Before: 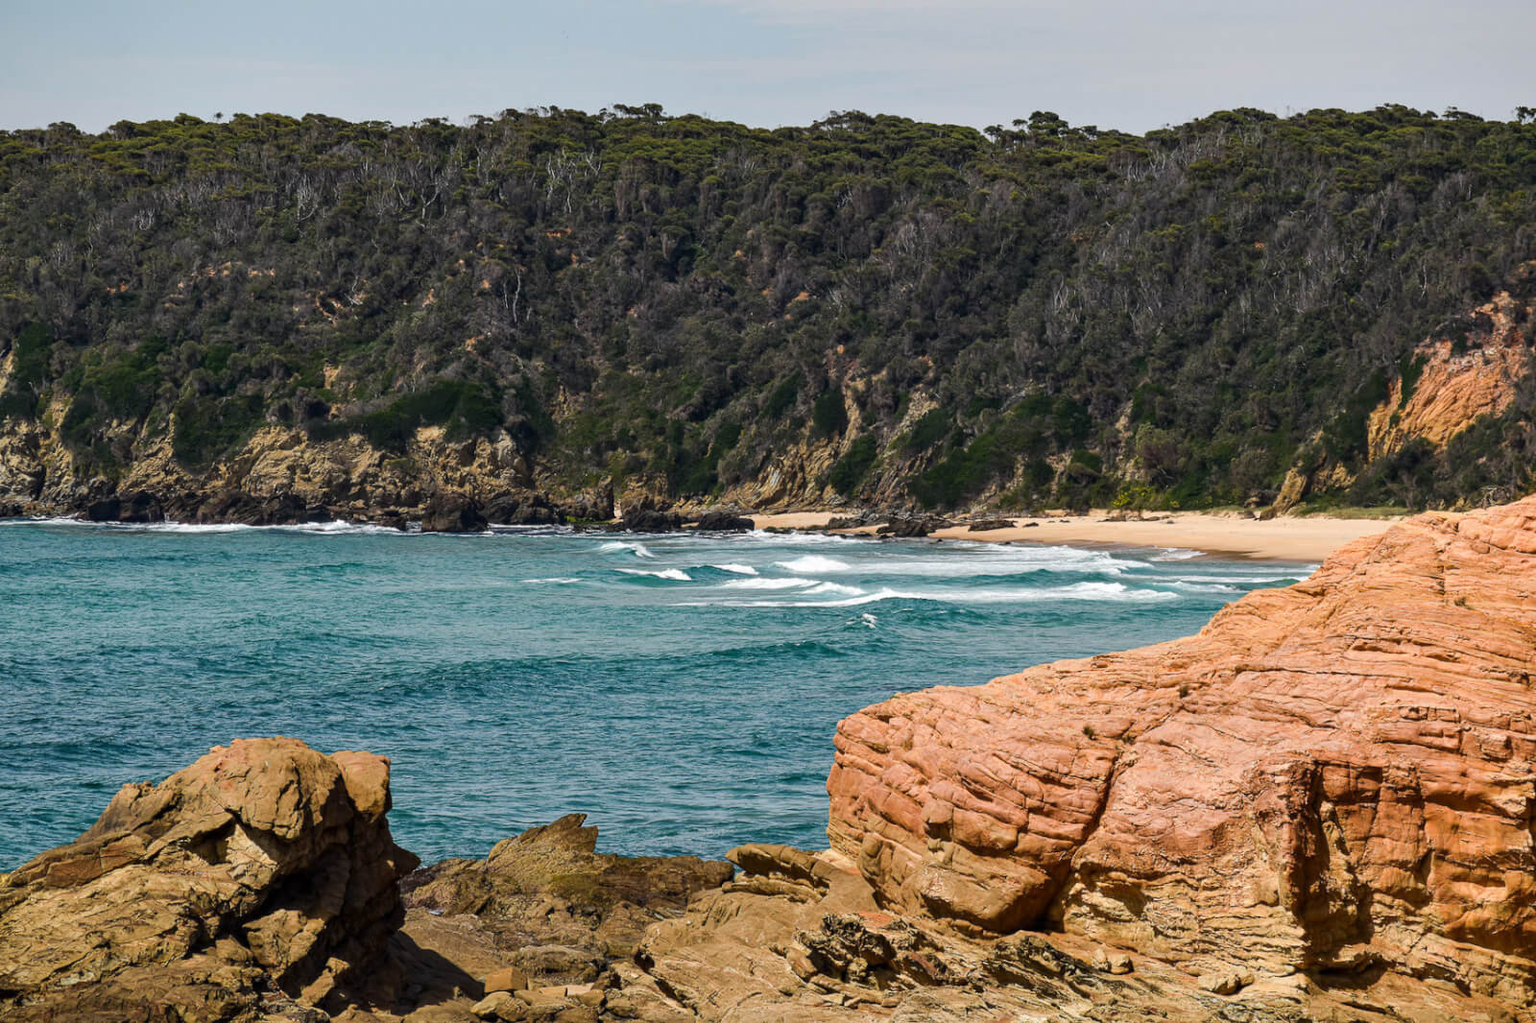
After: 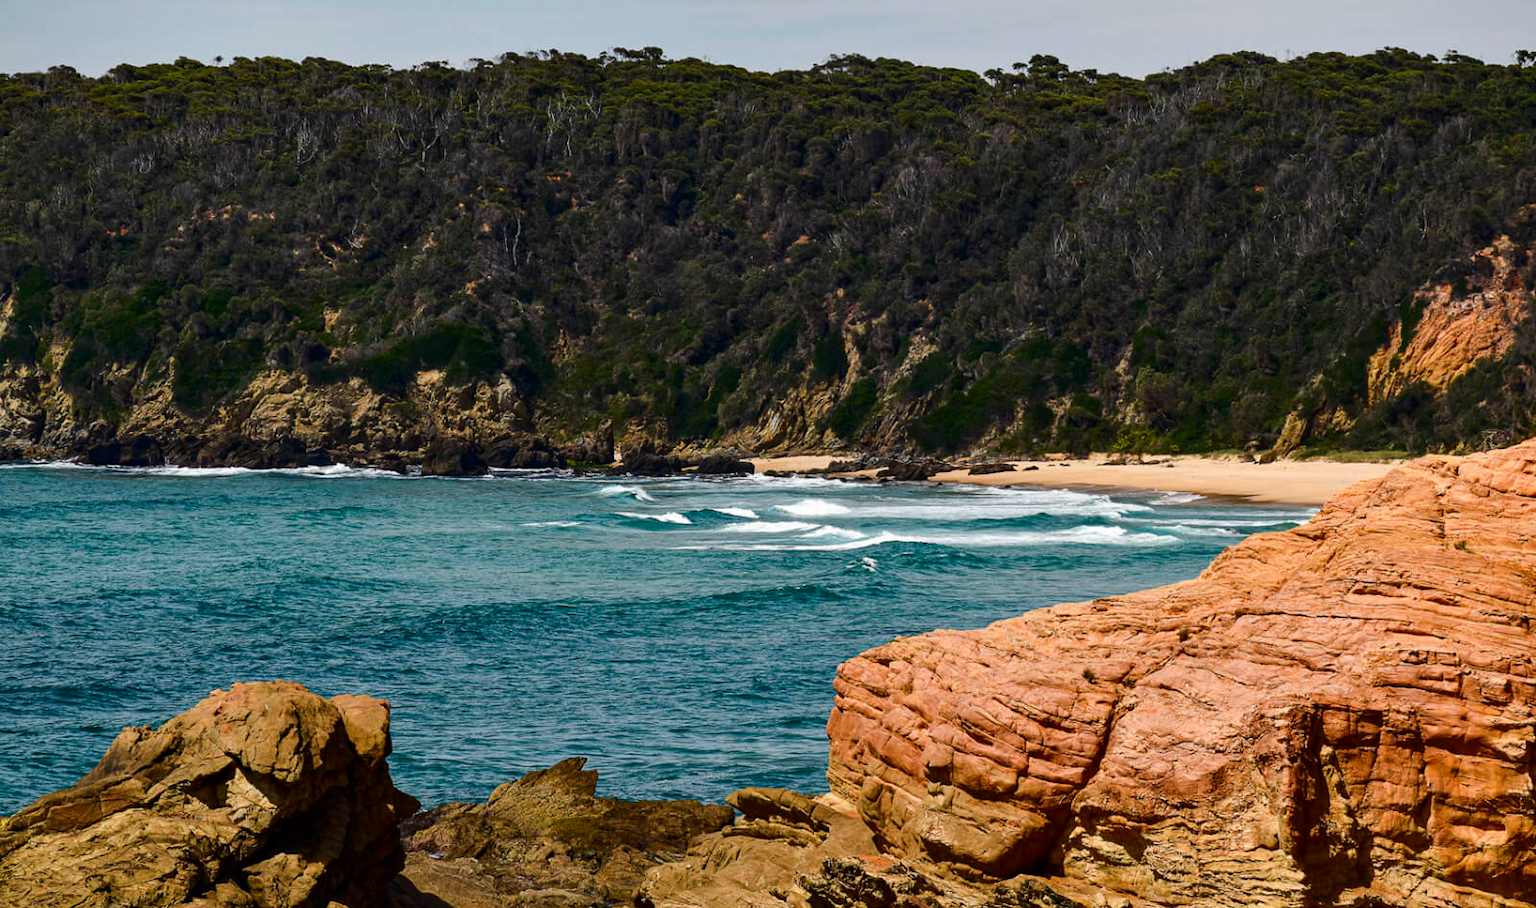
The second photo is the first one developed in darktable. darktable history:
crop and rotate: top 5.609%, bottom 5.609%
contrast brightness saturation: contrast 0.12, brightness -0.12, saturation 0.2
